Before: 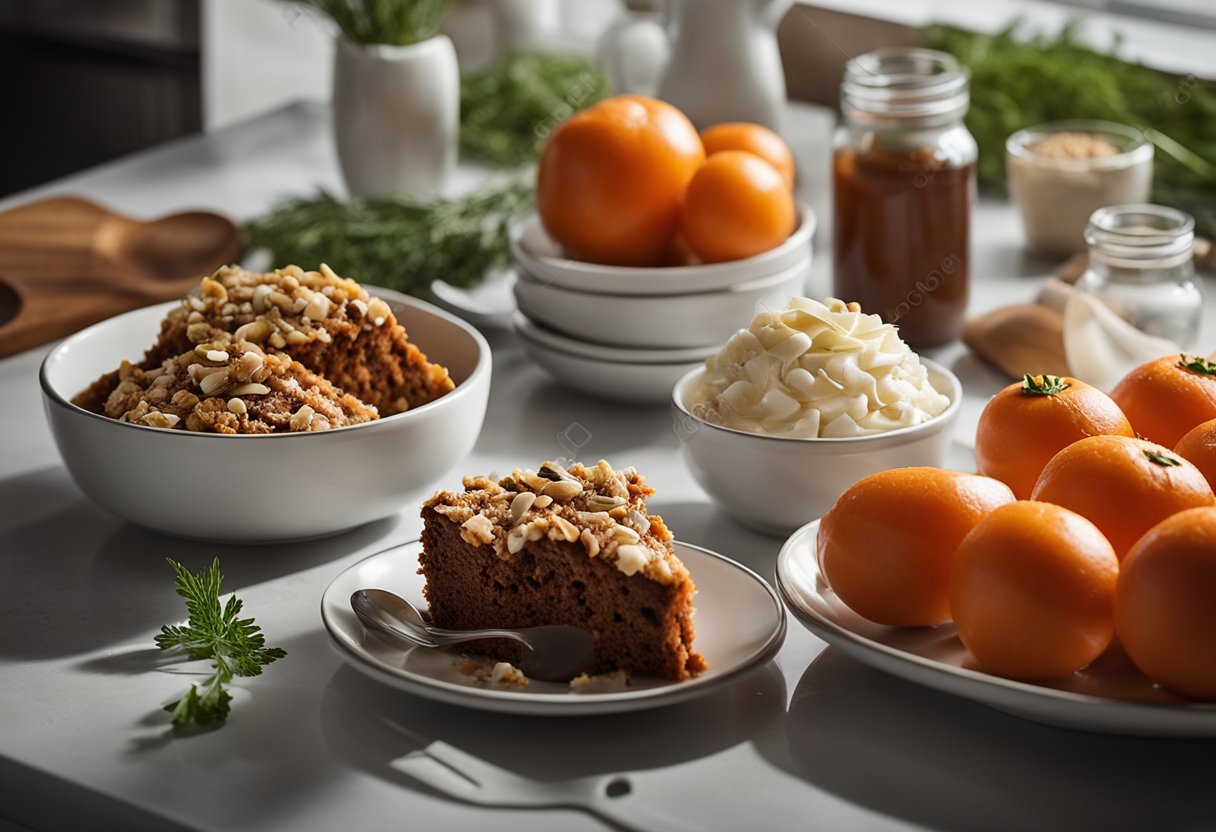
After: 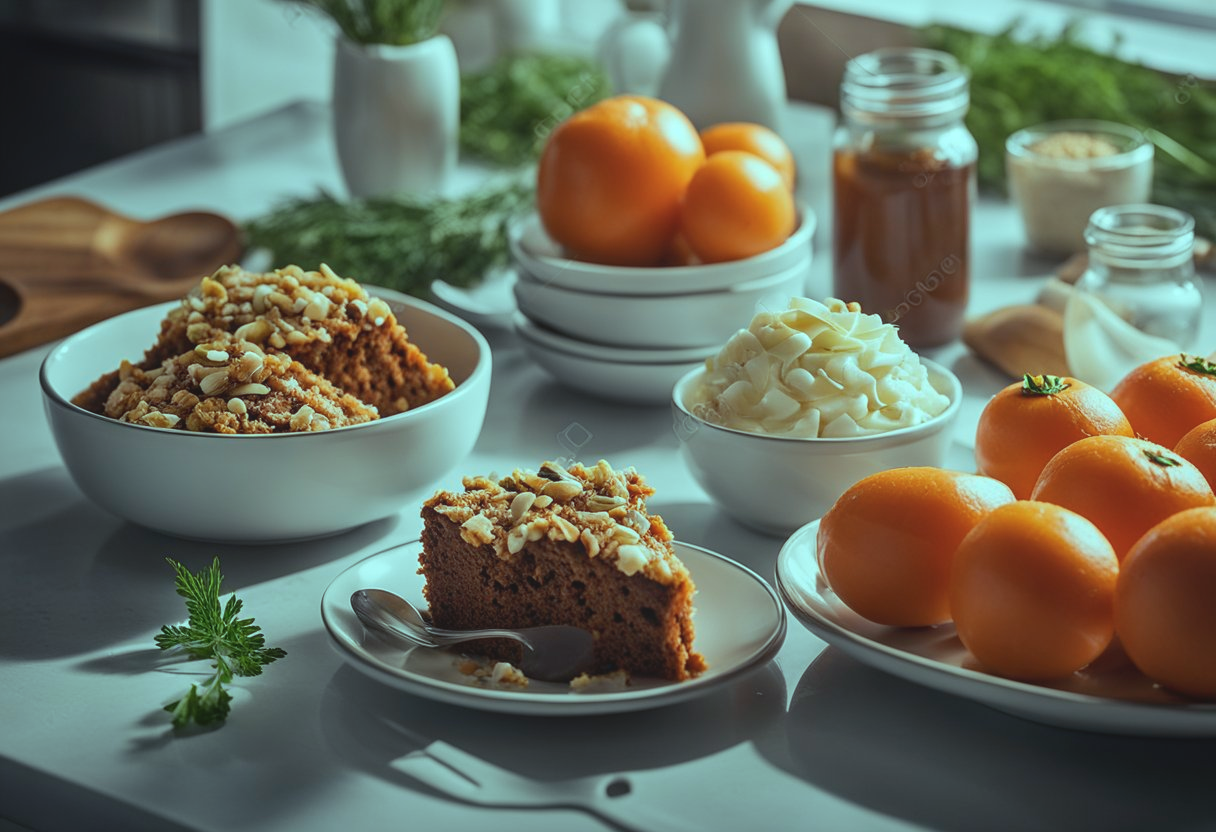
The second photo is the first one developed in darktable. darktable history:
color balance rgb: shadows lift › chroma 7.23%, shadows lift › hue 246.48°, highlights gain › chroma 5.38%, highlights gain › hue 196.93°, white fulcrum 1 EV
local contrast: highlights 48%, shadows 0%, detail 100%
